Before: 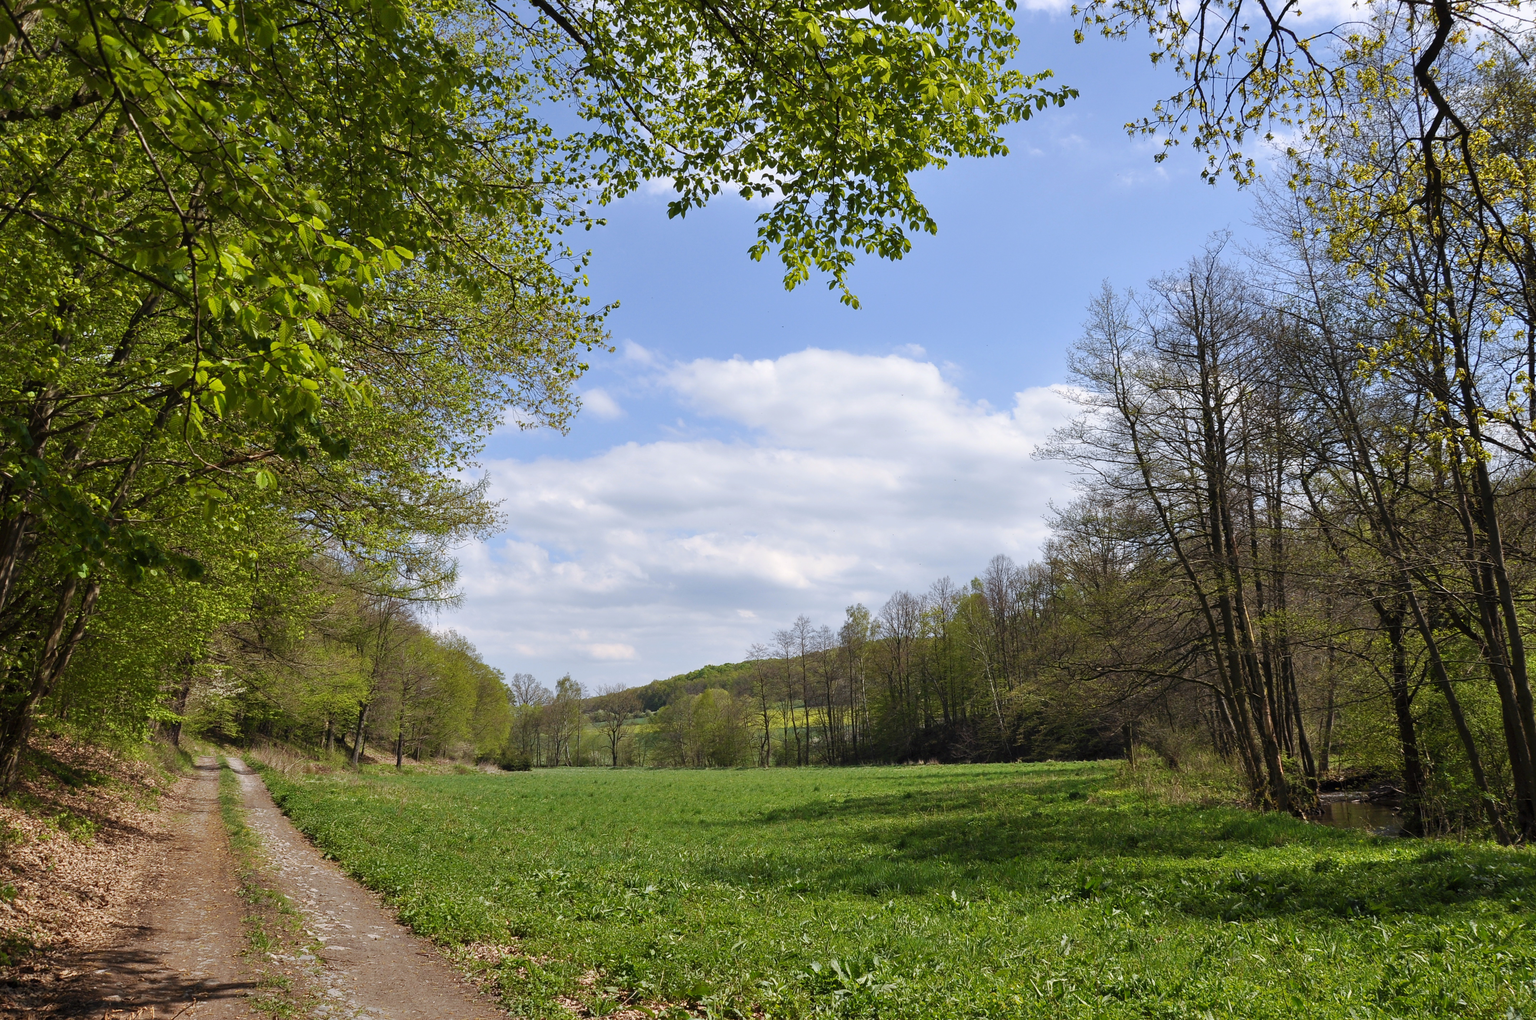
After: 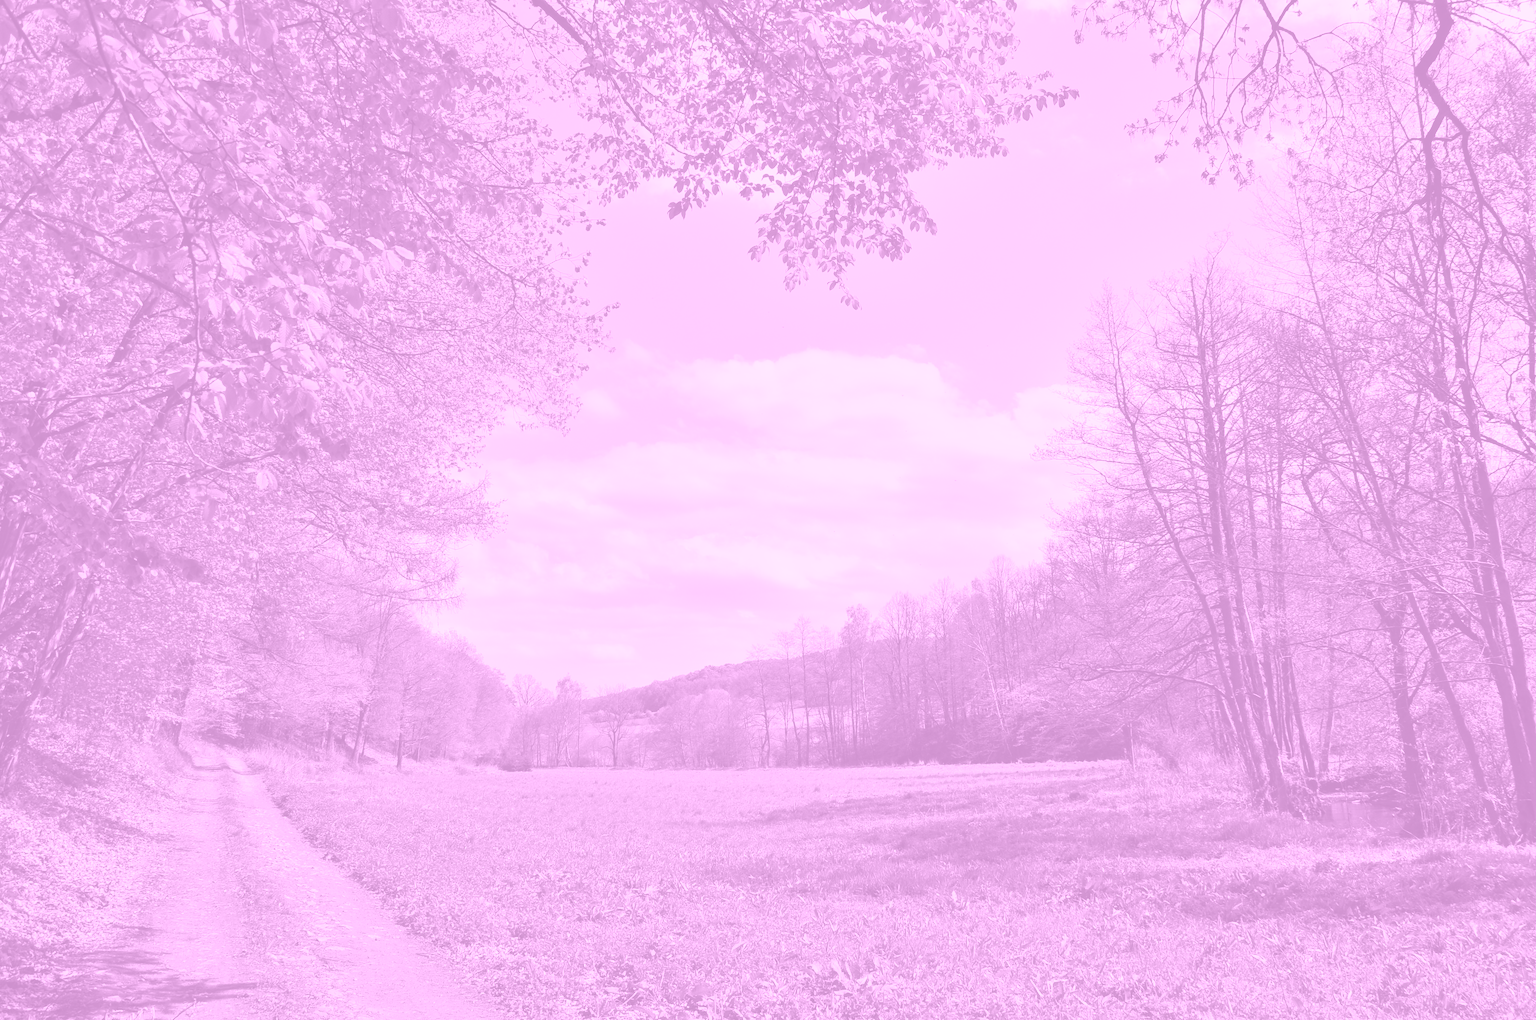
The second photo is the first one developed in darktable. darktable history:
shadows and highlights: shadows 49, highlights -41, soften with gaussian
colorize: hue 331.2°, saturation 69%, source mix 30.28%, lightness 69.02%, version 1
tone equalizer: -8 EV -0.417 EV, -7 EV -0.389 EV, -6 EV -0.333 EV, -5 EV -0.222 EV, -3 EV 0.222 EV, -2 EV 0.333 EV, -1 EV 0.389 EV, +0 EV 0.417 EV, edges refinement/feathering 500, mask exposure compensation -1.57 EV, preserve details no
